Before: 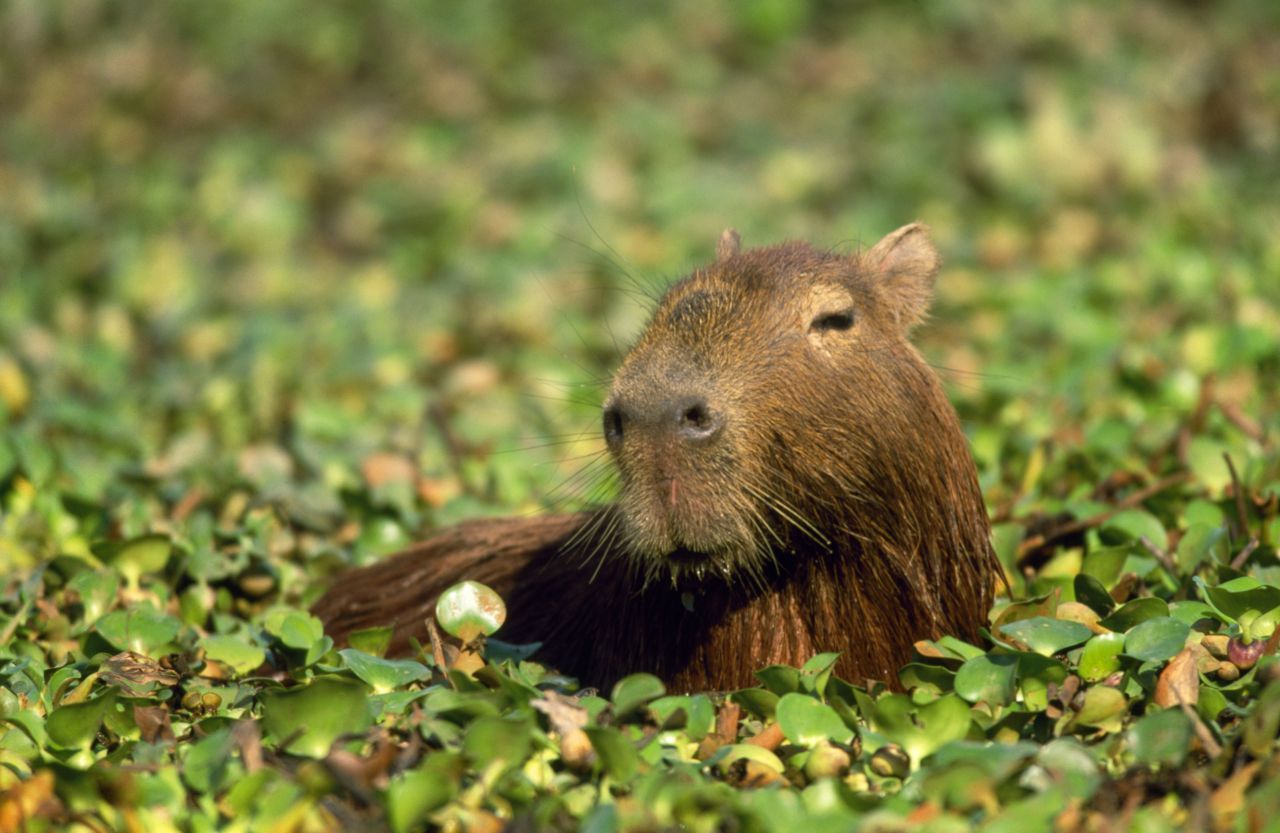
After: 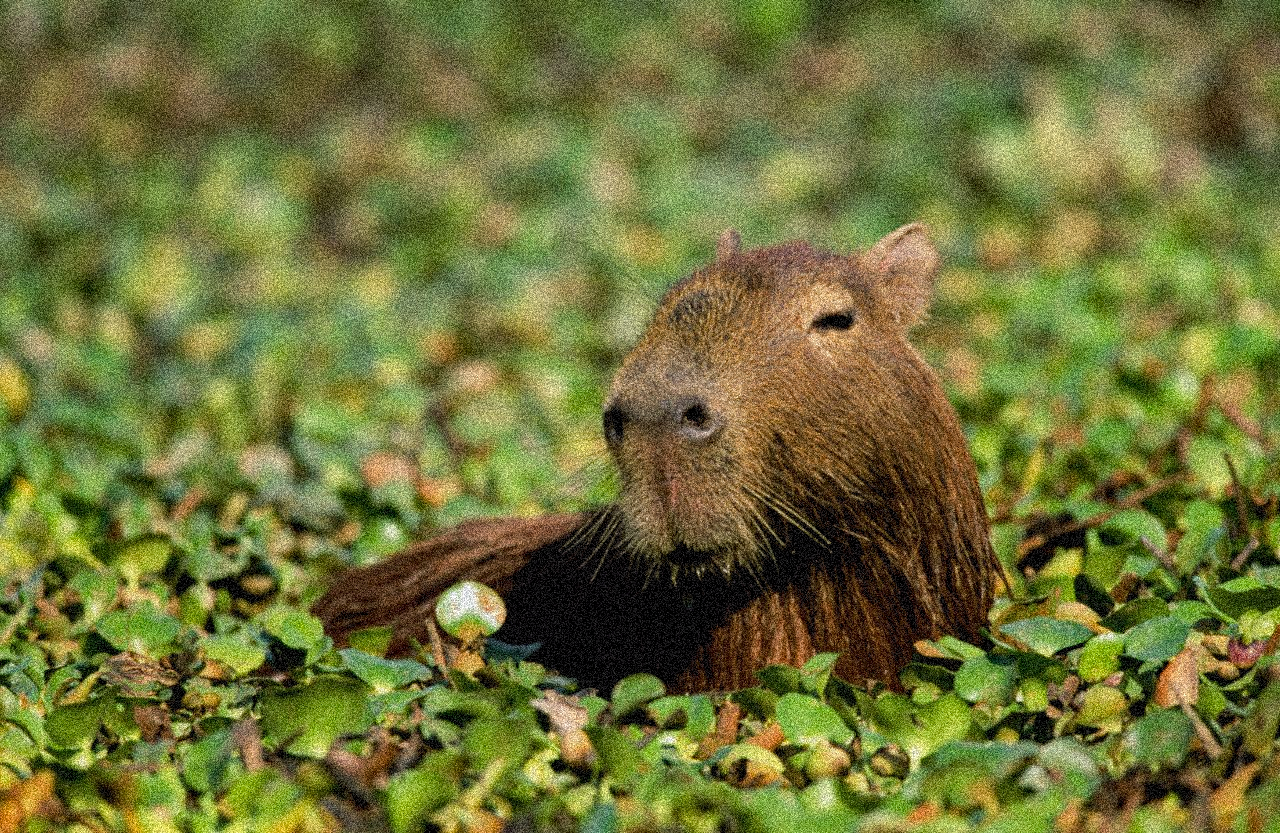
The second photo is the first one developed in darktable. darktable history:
filmic rgb: white relative exposure 3.8 EV, hardness 4.35
haze removal: strength 0.29, distance 0.25, compatibility mode true, adaptive false
grain: coarseness 3.75 ISO, strength 100%, mid-tones bias 0%
